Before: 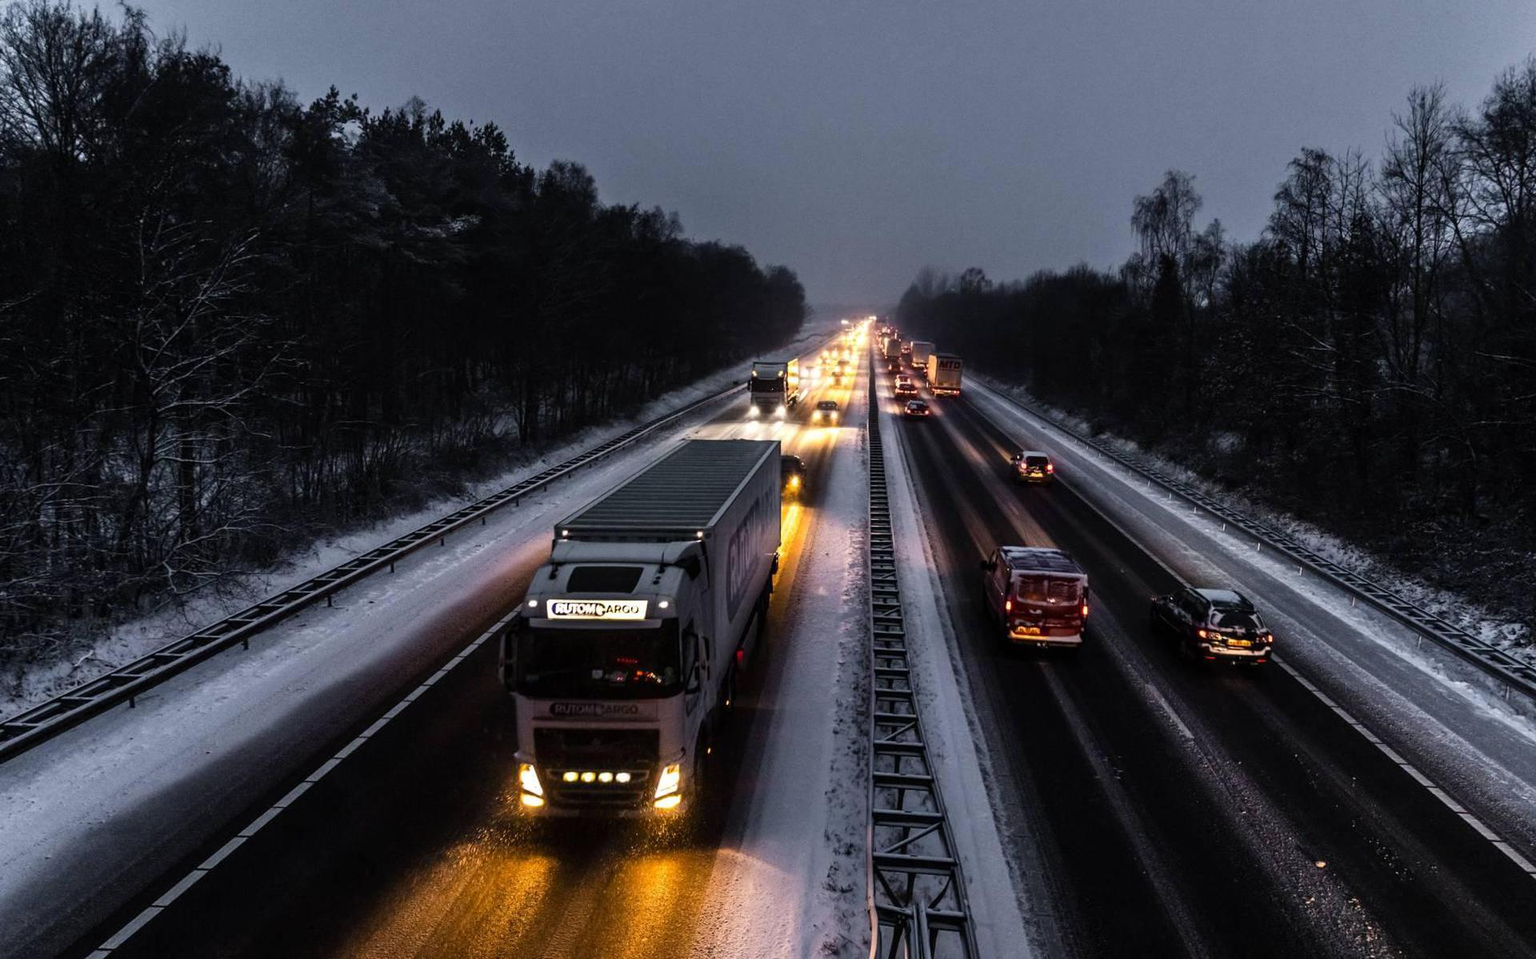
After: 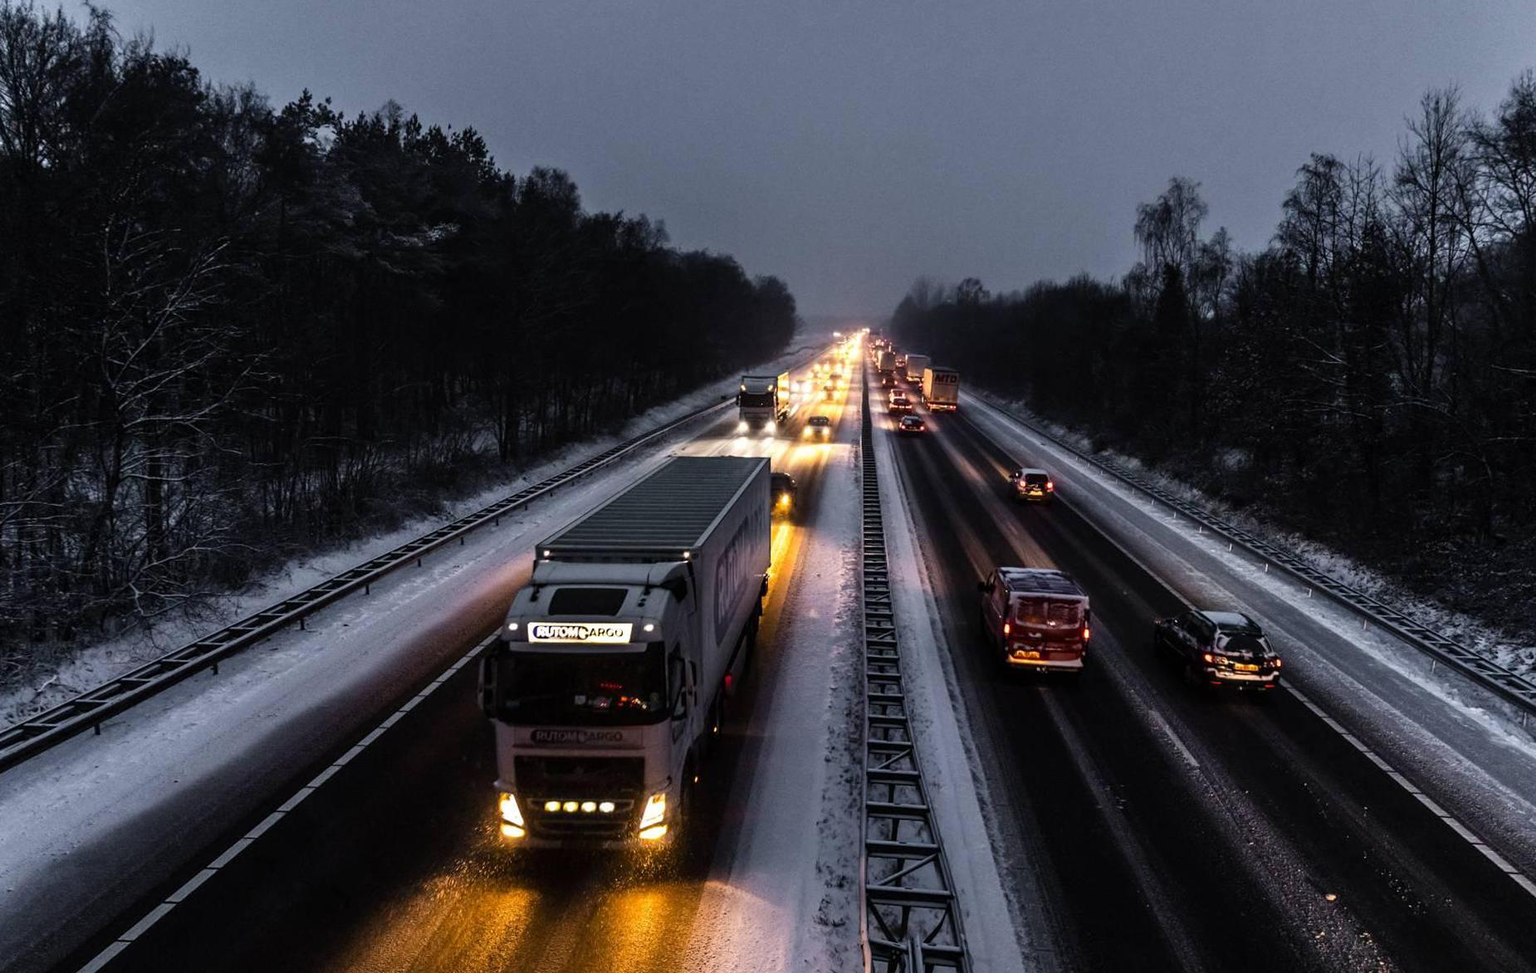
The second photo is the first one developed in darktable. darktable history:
crop and rotate: left 2.536%, right 1.107%, bottom 2.246%
